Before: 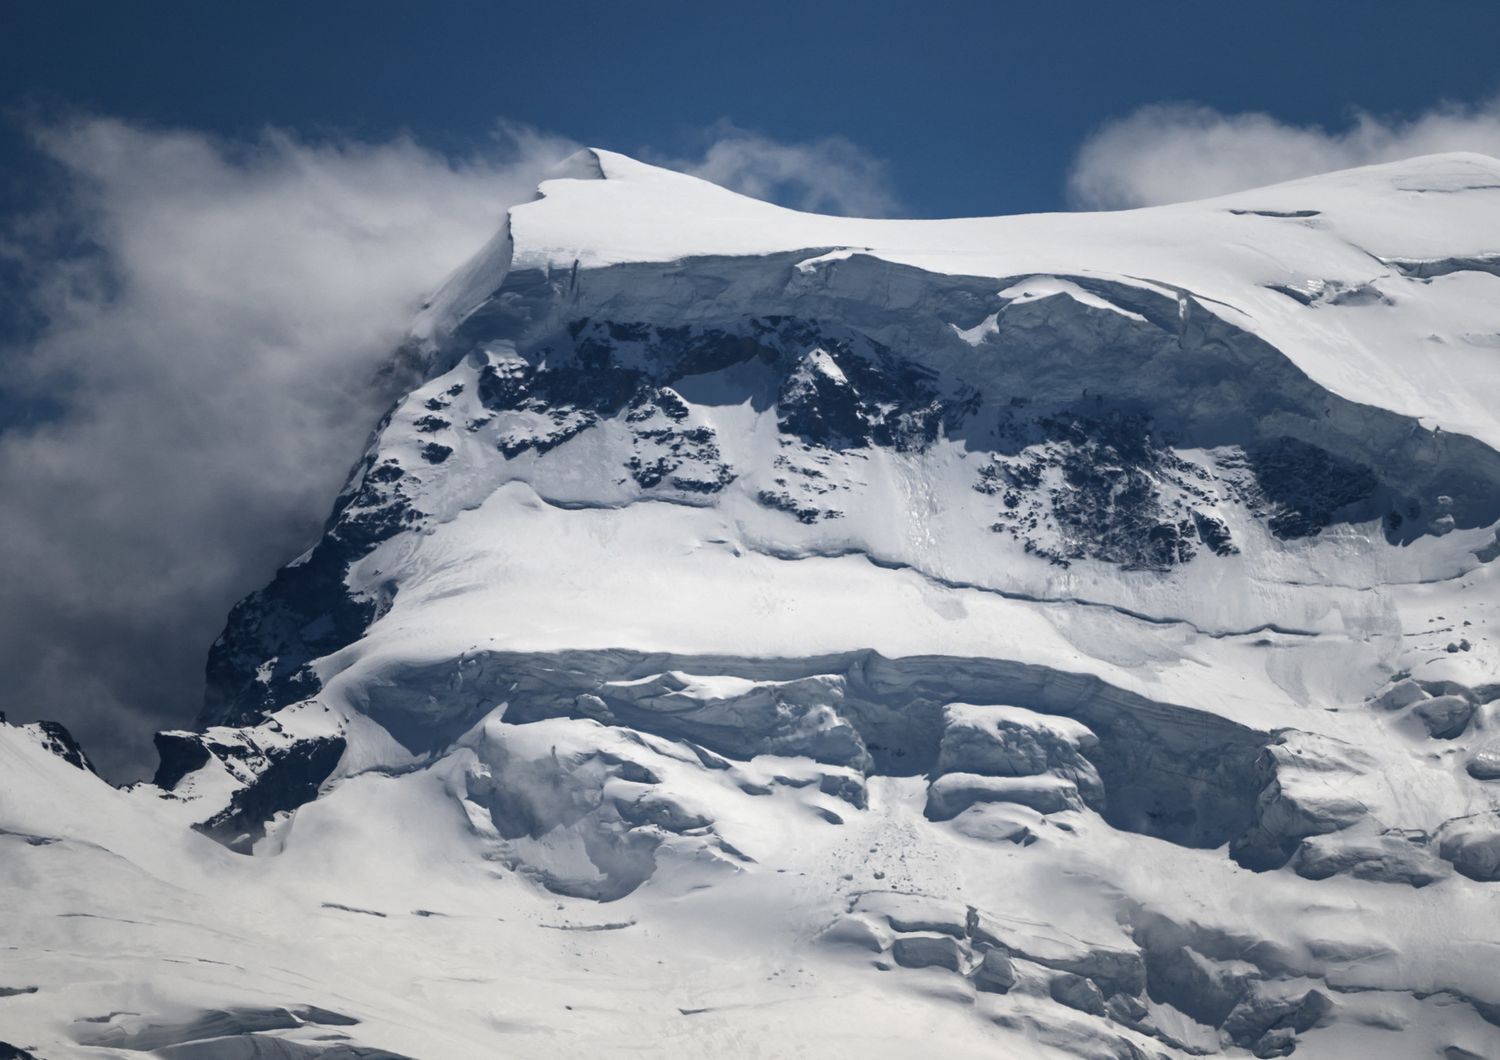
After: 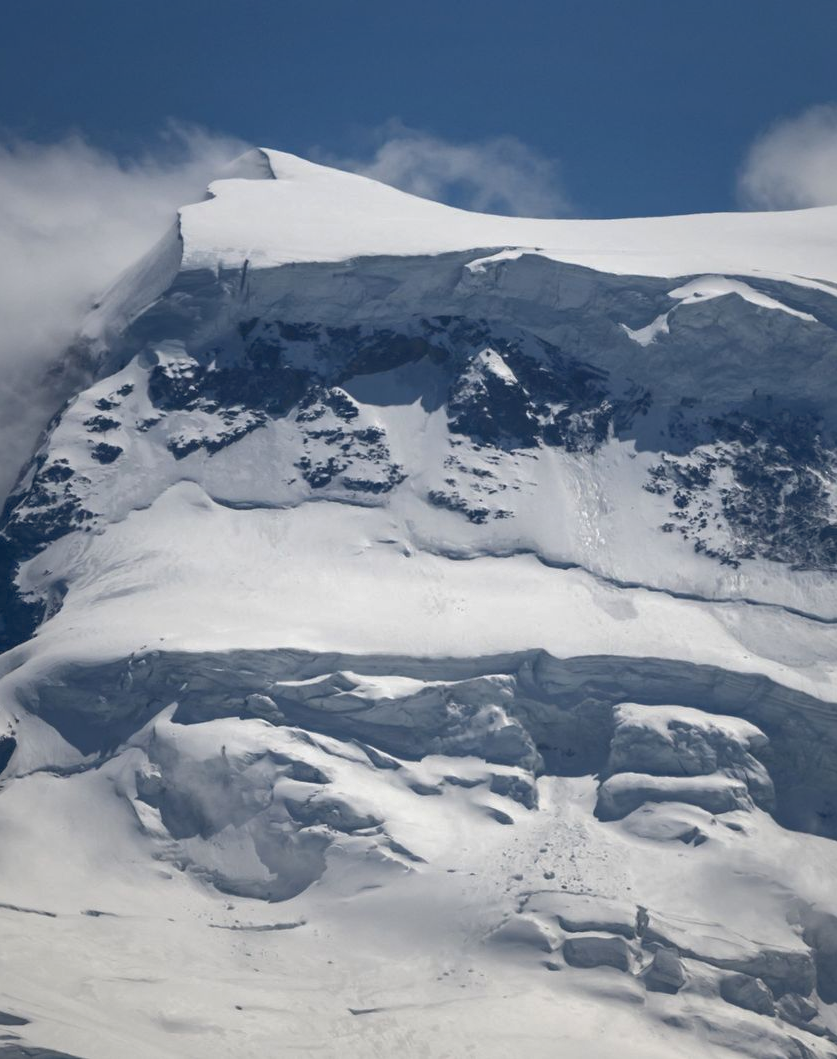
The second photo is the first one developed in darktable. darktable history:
shadows and highlights: on, module defaults
crop: left 22.011%, right 22.129%, bottom 0%
